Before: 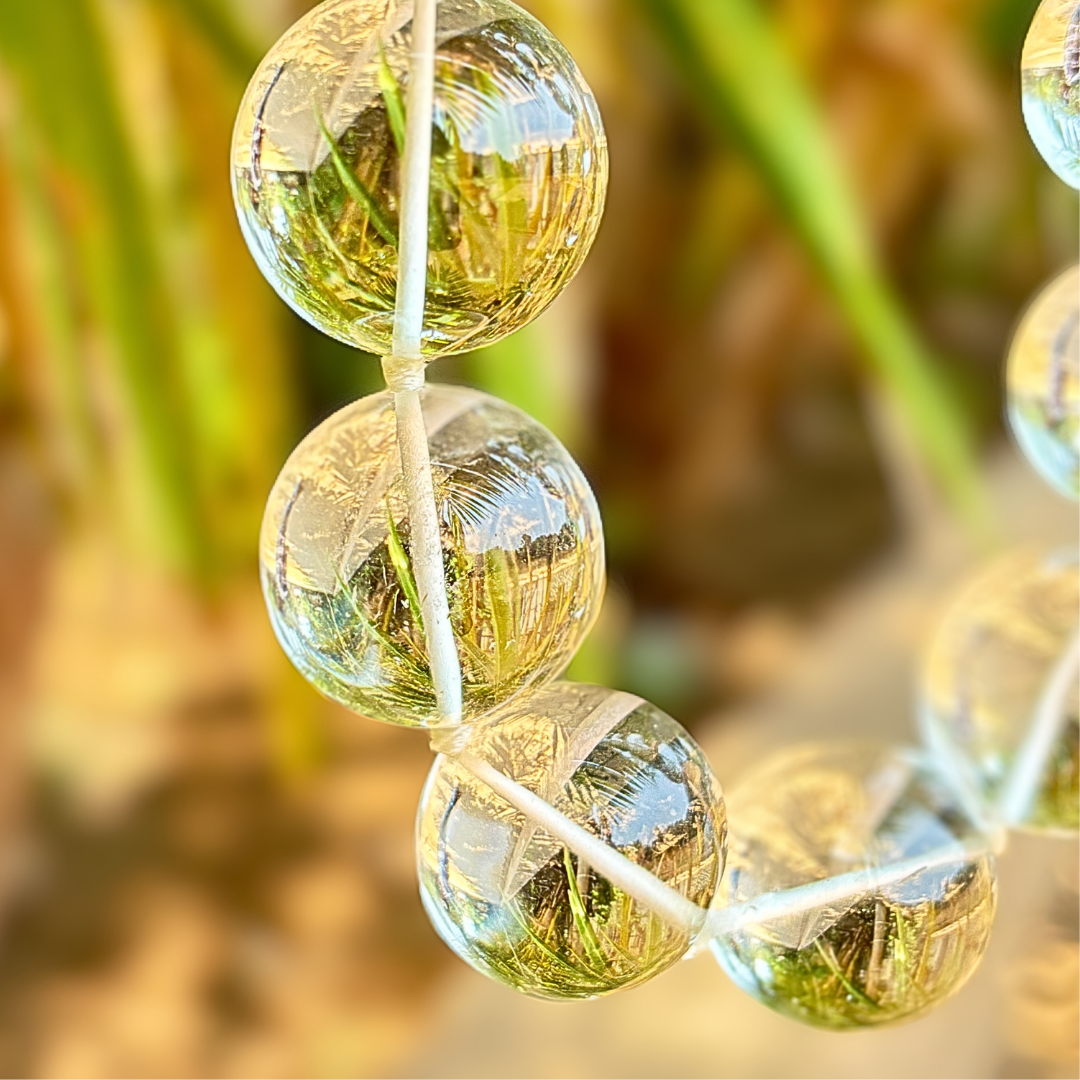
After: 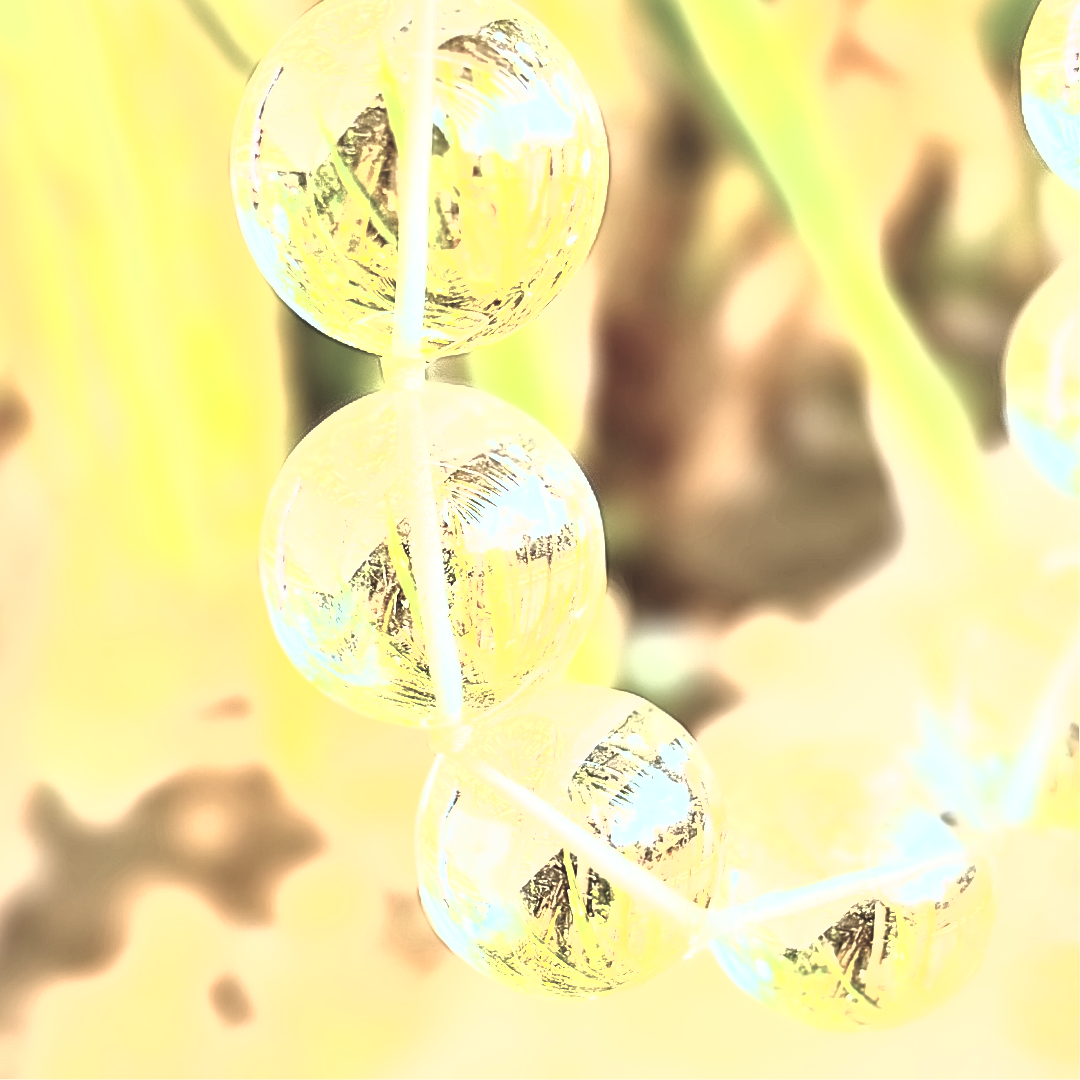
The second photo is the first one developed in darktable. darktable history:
exposure: black level correction -0.022, exposure -0.032 EV, compensate highlight preservation false
local contrast: mode bilateral grid, contrast 19, coarseness 49, detail 120%, midtone range 0.2
tone curve: curves: ch0 [(0, 0) (0.003, 0.01) (0.011, 0.011) (0.025, 0.008) (0.044, 0.007) (0.069, 0.006) (0.1, 0.005) (0.136, 0.015) (0.177, 0.094) (0.224, 0.241) (0.277, 0.369) (0.335, 0.5) (0.399, 0.648) (0.468, 0.811) (0.543, 0.975) (0.623, 0.989) (0.709, 0.989) (0.801, 0.99) (0.898, 0.99) (1, 1)], color space Lab, independent channels, preserve colors none
